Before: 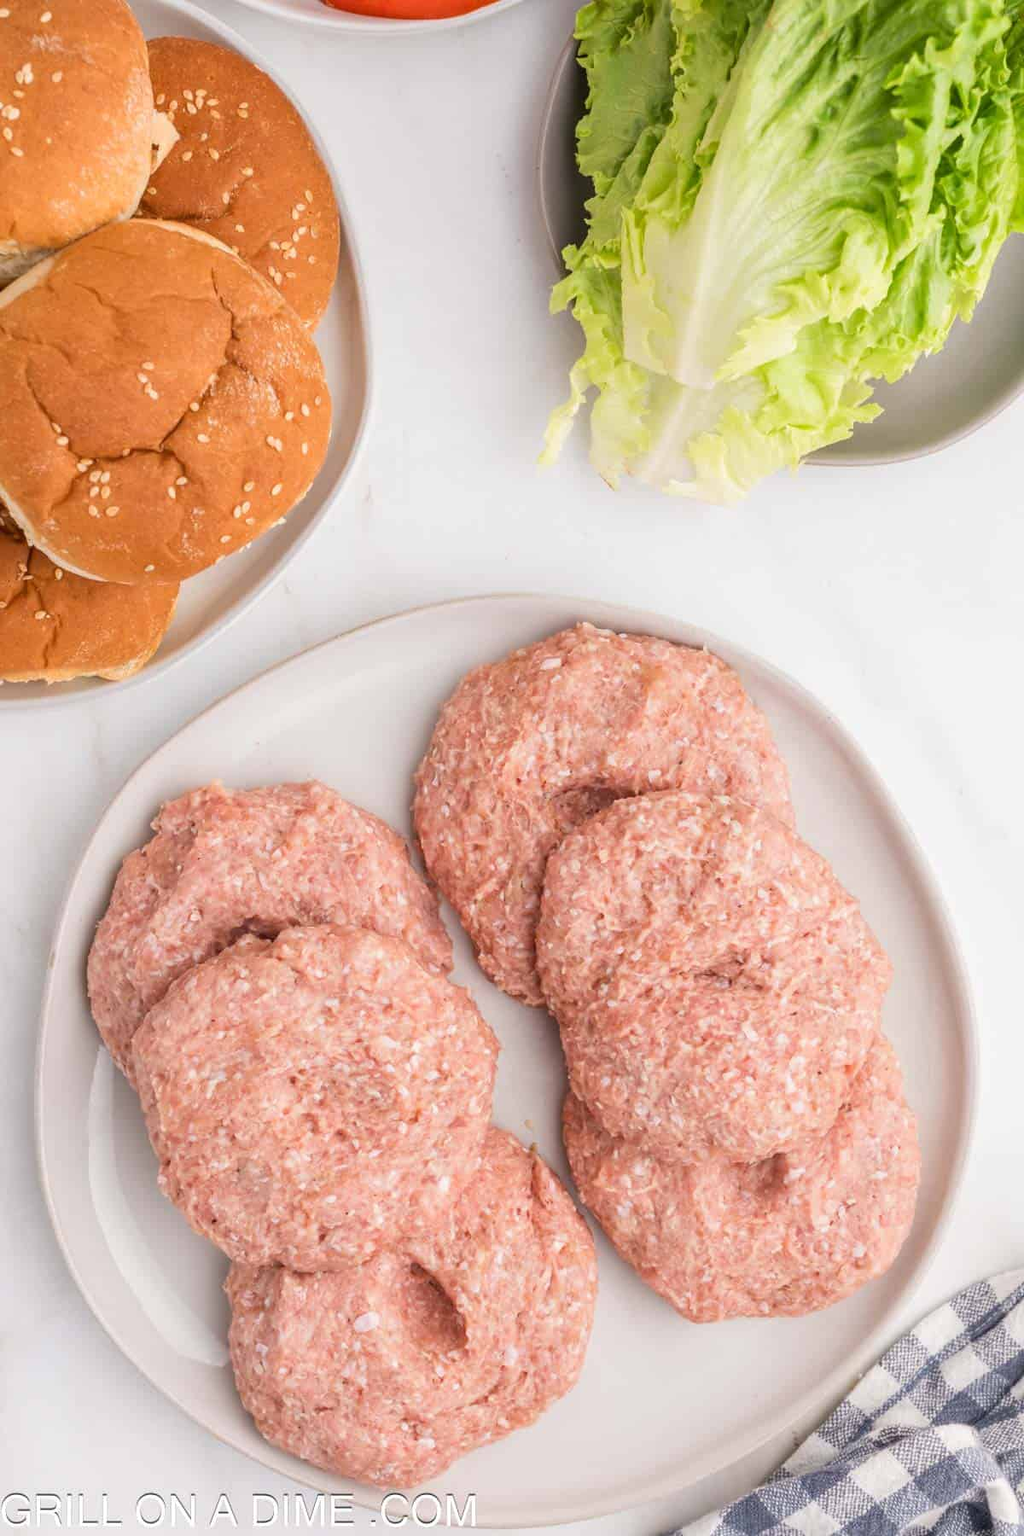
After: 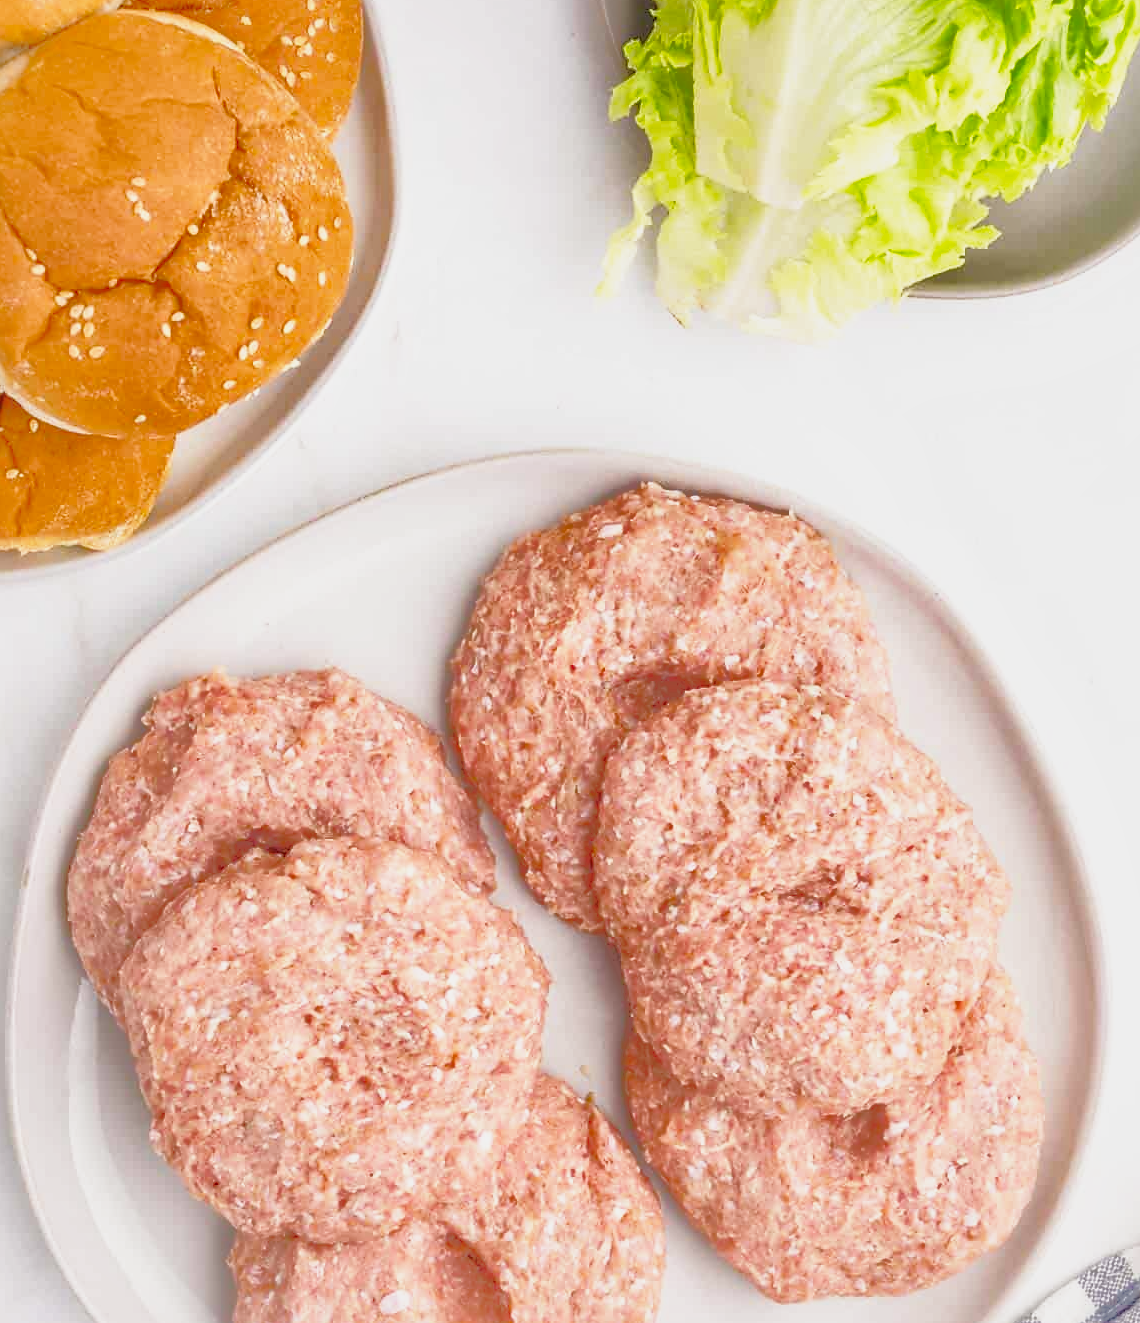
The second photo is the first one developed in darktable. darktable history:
sharpen: radius 1.603, amount 0.374, threshold 1.616
shadows and highlights: highlights -60.01, highlights color adjustment 89.75%
crop and rotate: left 2.945%, top 13.758%, right 2.029%, bottom 12.722%
base curve: curves: ch0 [(0, 0) (0.025, 0.046) (0.112, 0.277) (0.467, 0.74) (0.814, 0.929) (1, 0.942)], preserve colors none
